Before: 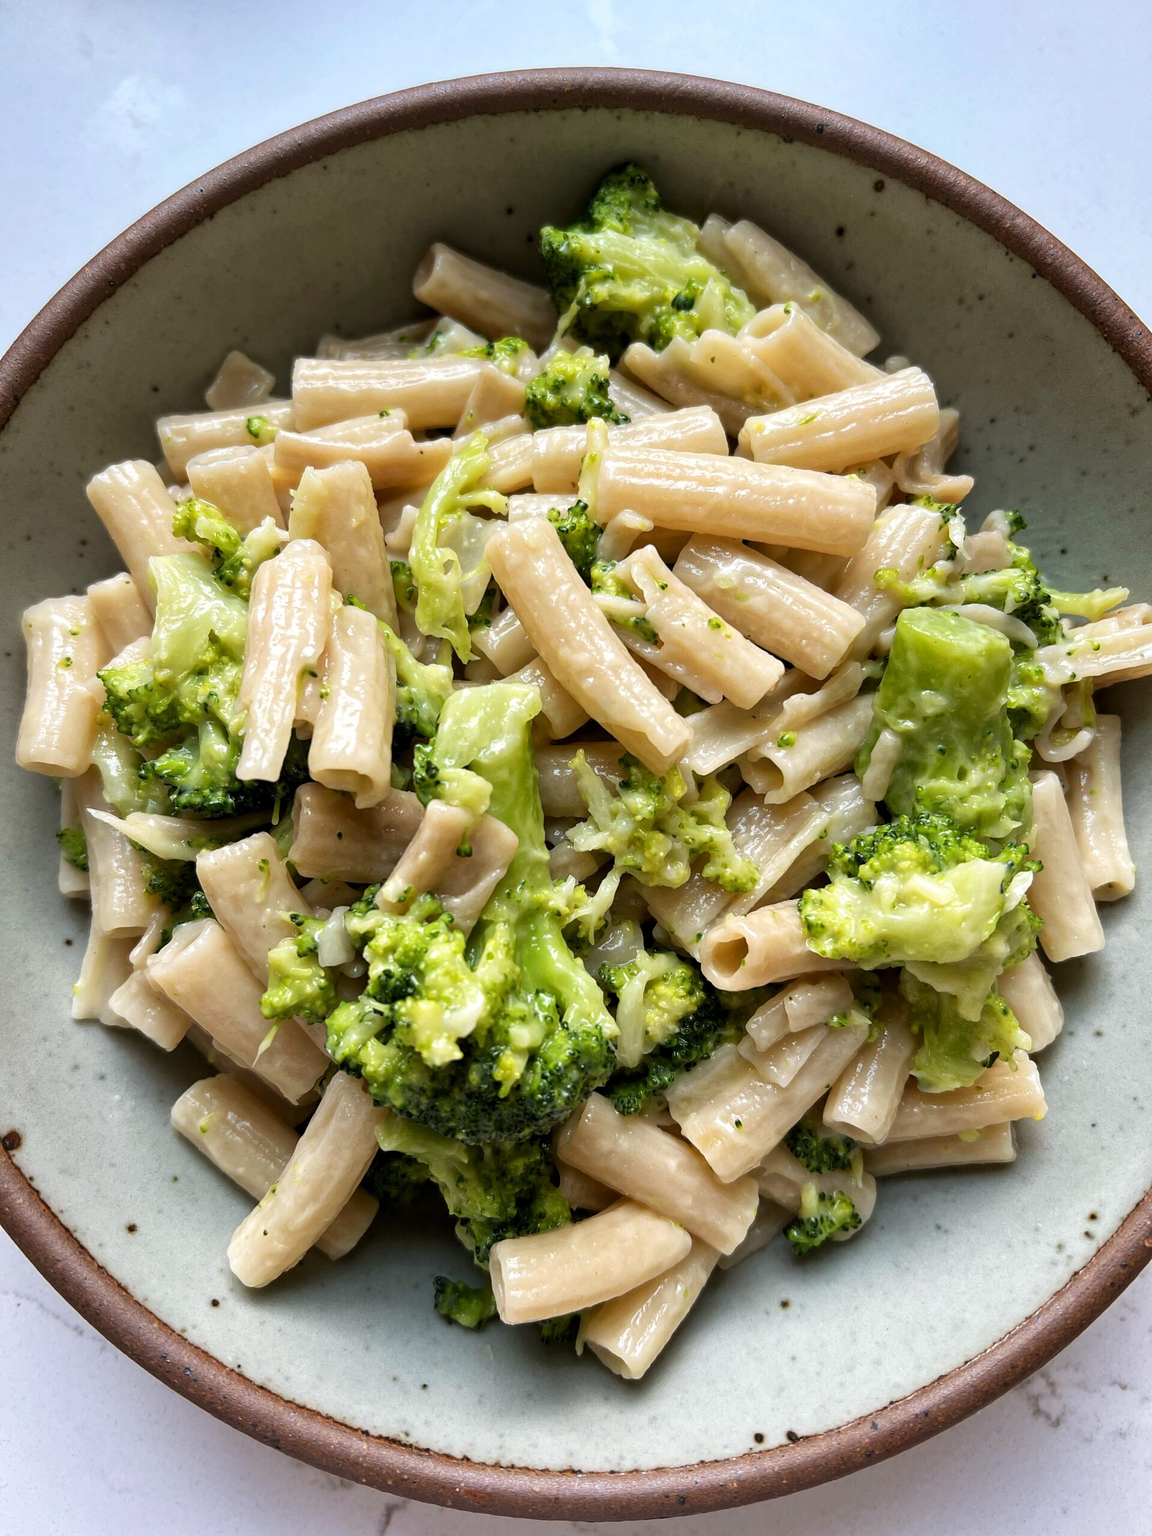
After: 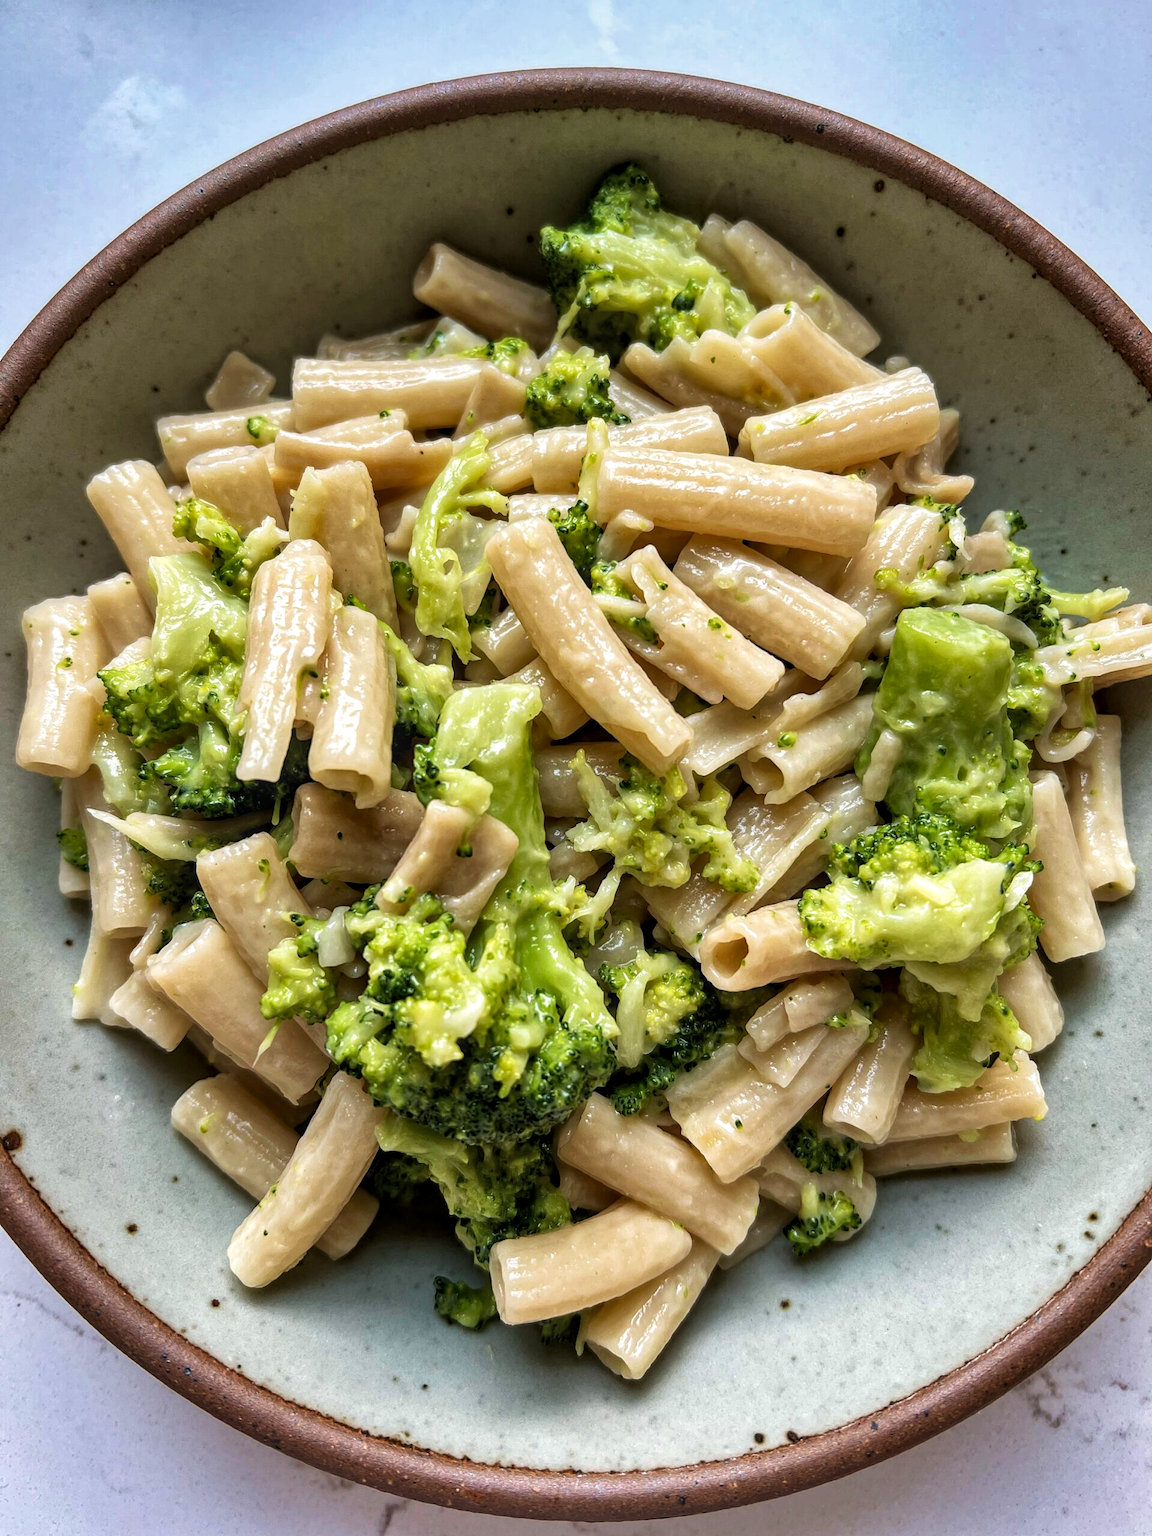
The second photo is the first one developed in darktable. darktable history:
velvia: on, module defaults
shadows and highlights: soften with gaussian
local contrast: on, module defaults
